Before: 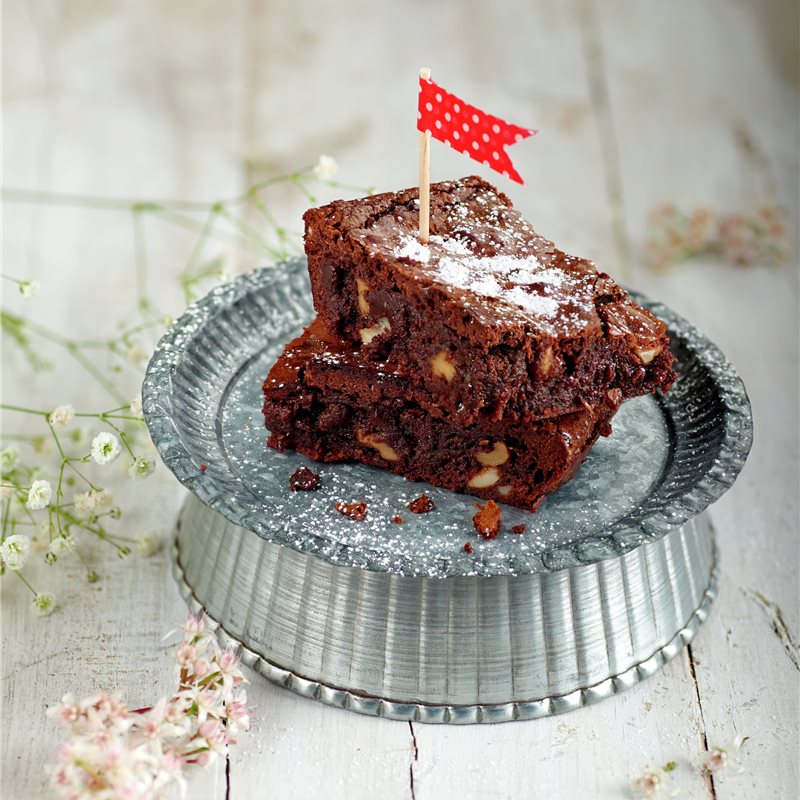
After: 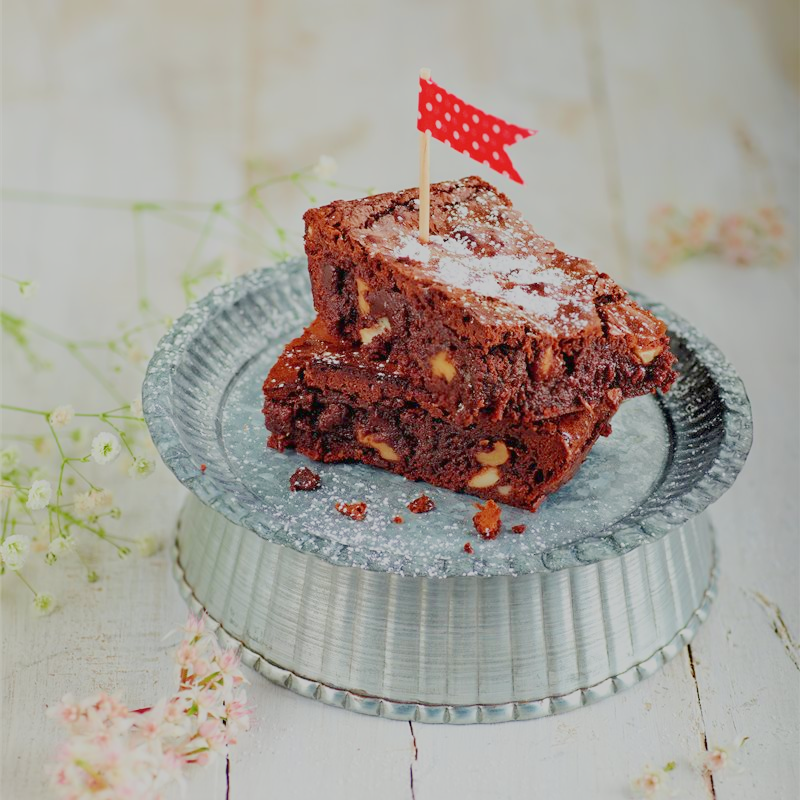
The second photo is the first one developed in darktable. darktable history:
filmic rgb: black relative exposure -16 EV, white relative exposure 8 EV, threshold 3 EV, hardness 4.17, latitude 50%, contrast 0.5, color science v5 (2021), contrast in shadows safe, contrast in highlights safe, enable highlight reconstruction true
tone equalizer: -8 EV -0.75 EV, -7 EV -0.7 EV, -6 EV -0.6 EV, -5 EV -0.4 EV, -3 EV 0.4 EV, -2 EV 0.6 EV, -1 EV 0.7 EV, +0 EV 0.75 EV, edges refinement/feathering 500, mask exposure compensation -1.57 EV, preserve details no
exposure: black level correction 0, exposure 0.7 EV, compensate exposure bias true, compensate highlight preservation false
